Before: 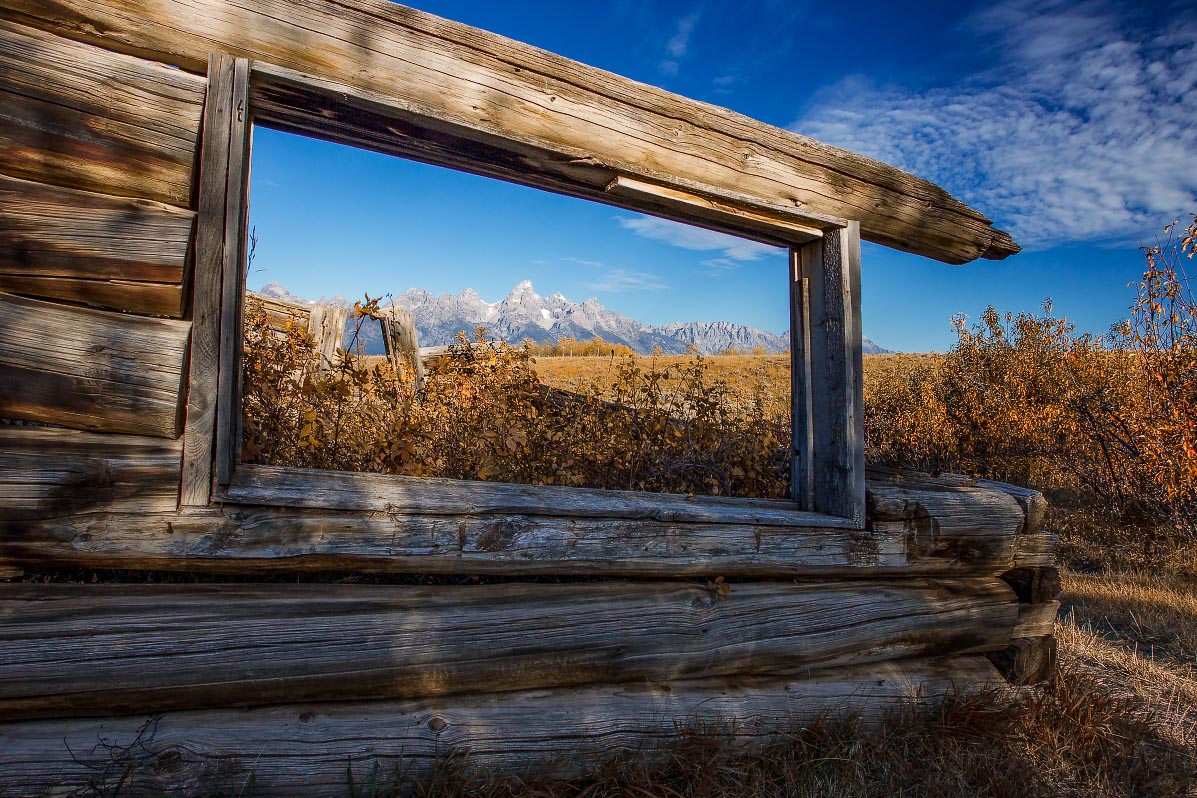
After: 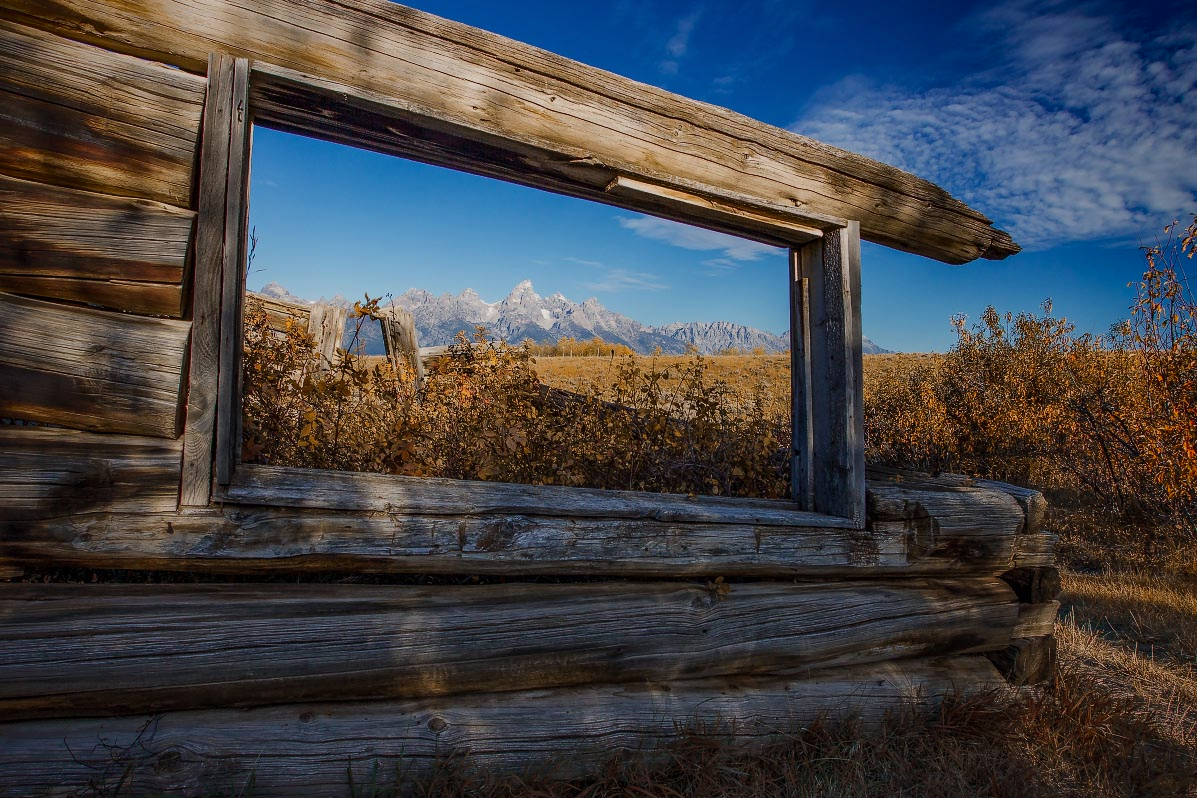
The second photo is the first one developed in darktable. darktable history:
shadows and highlights: shadows 61.68, white point adjustment 0.536, highlights -33.45, compress 83.77%
exposure: exposure -0.465 EV, compensate highlight preservation false
tone equalizer: on, module defaults
vignetting: saturation 0.364
